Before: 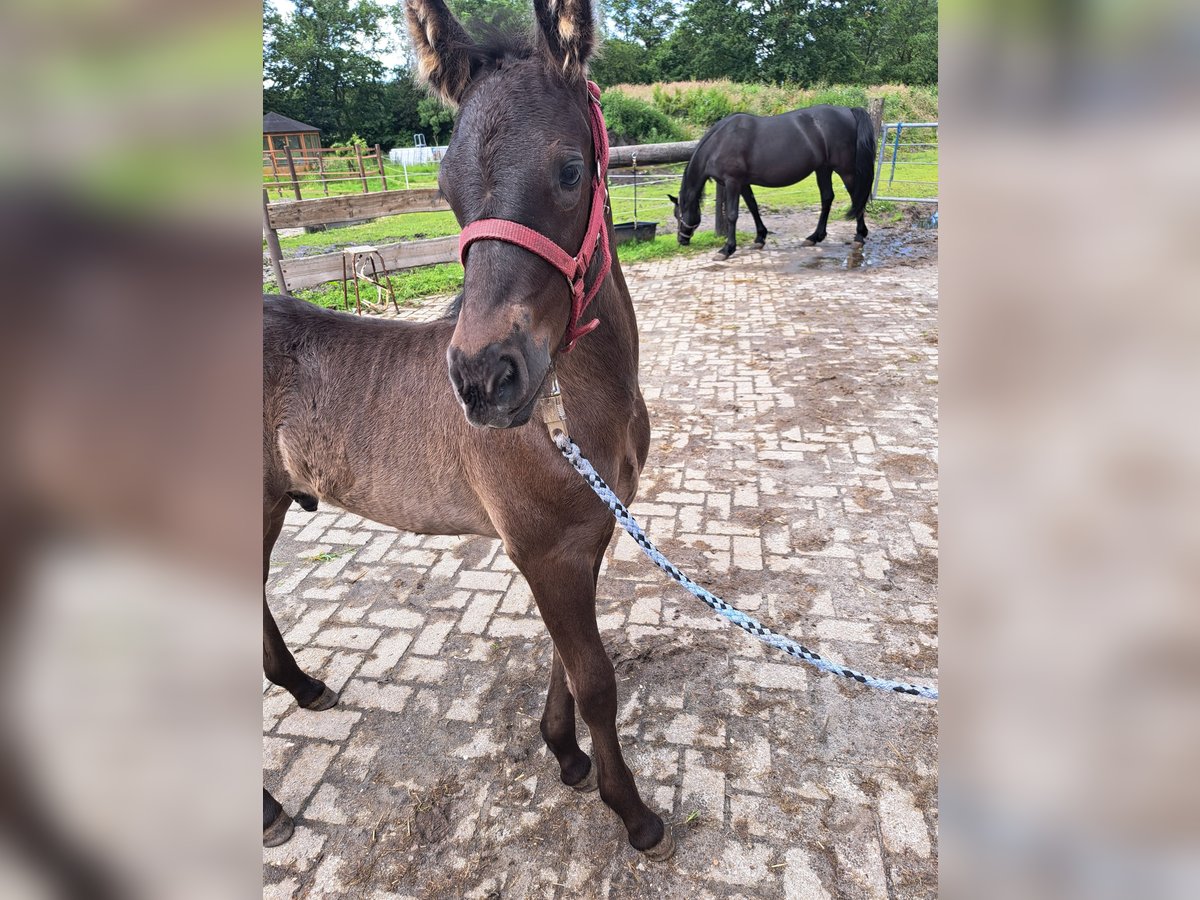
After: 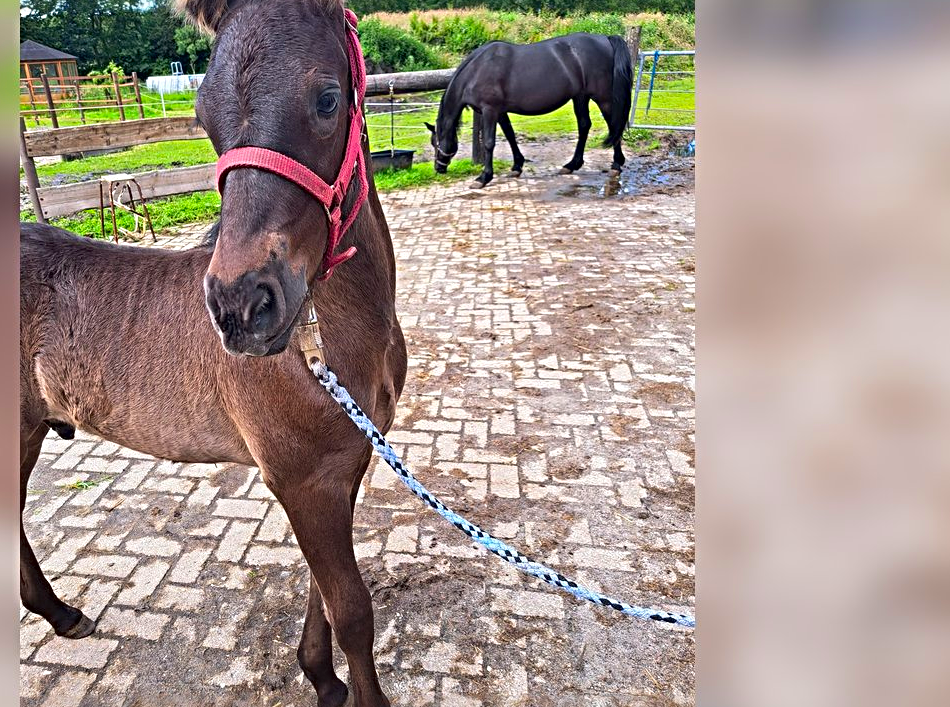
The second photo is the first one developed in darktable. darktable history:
crop and rotate: left 20.32%, top 8.079%, right 0.504%, bottom 13.364%
contrast brightness saturation: saturation 0.507
sharpen: radius 4.867
